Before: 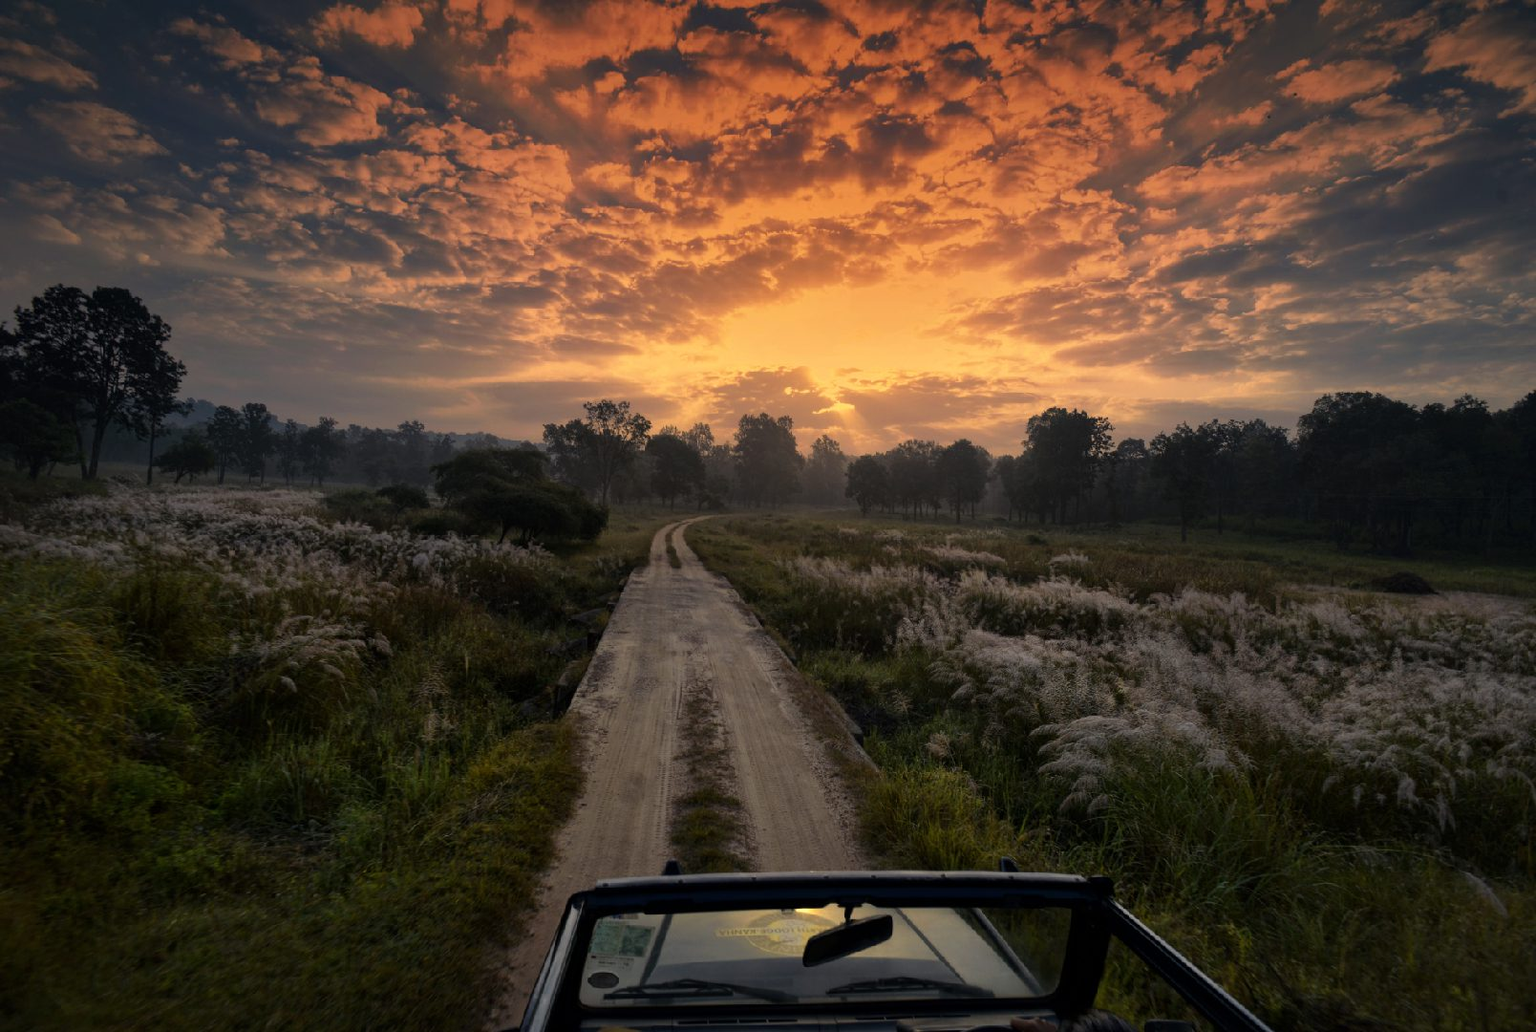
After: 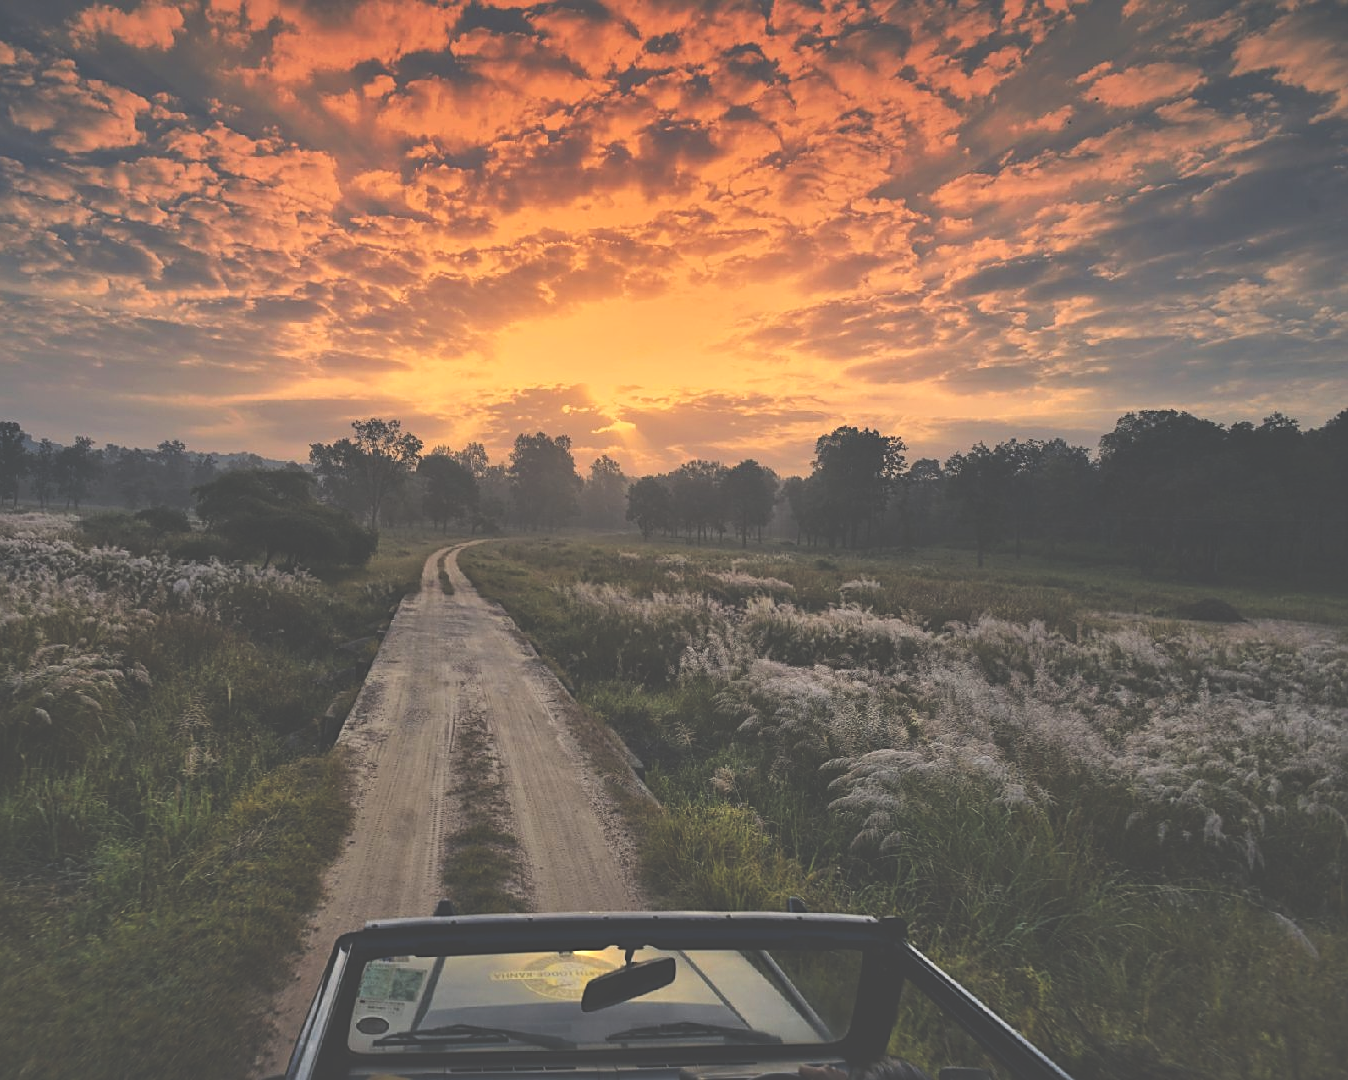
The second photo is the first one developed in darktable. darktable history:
exposure: black level correction -0.036, exposure -0.497 EV, compensate highlight preservation false
tone equalizer: -8 EV 1 EV, -7 EV 1 EV, -6 EV 1 EV, -5 EV 1 EV, -4 EV 1 EV, -3 EV 0.75 EV, -2 EV 0.5 EV, -1 EV 0.25 EV
tone curve: curves: ch0 [(0, 0) (0.004, 0.001) (0.133, 0.112) (0.325, 0.362) (0.832, 0.893) (1, 1)], color space Lab, linked channels, preserve colors none
crop: left 16.145%
sharpen: on, module defaults
